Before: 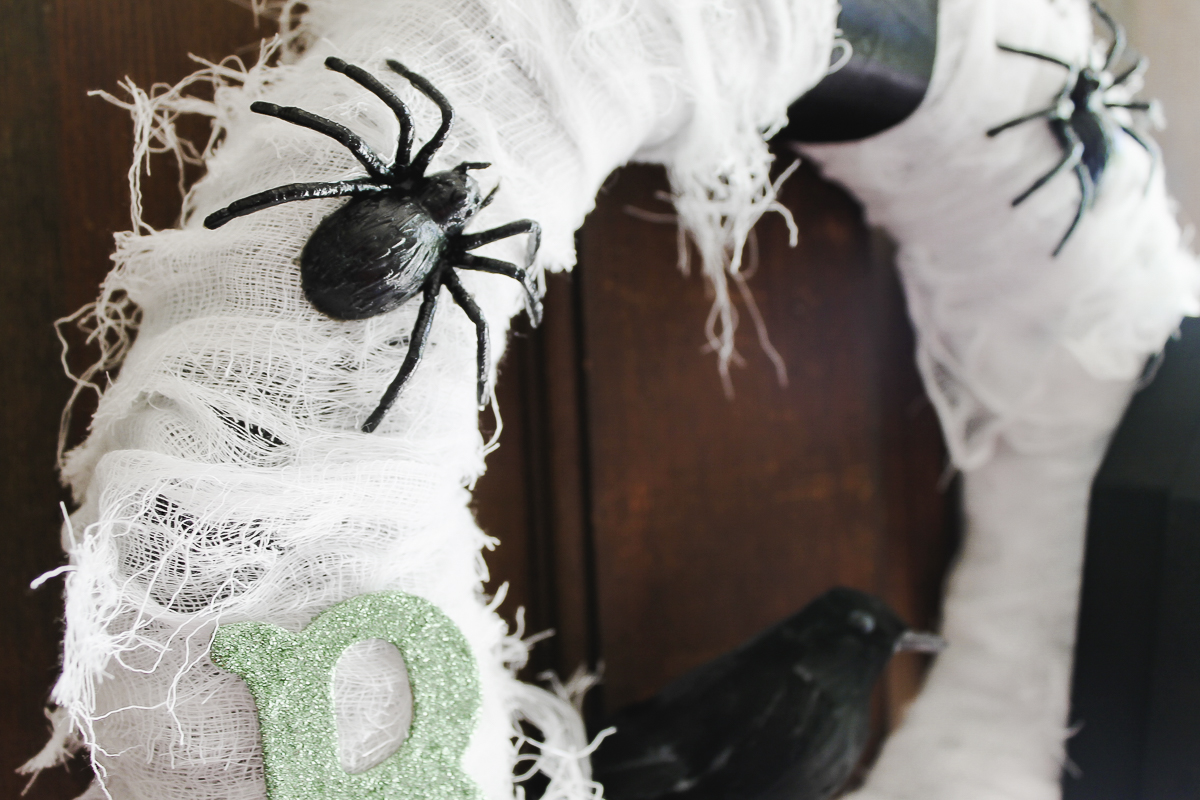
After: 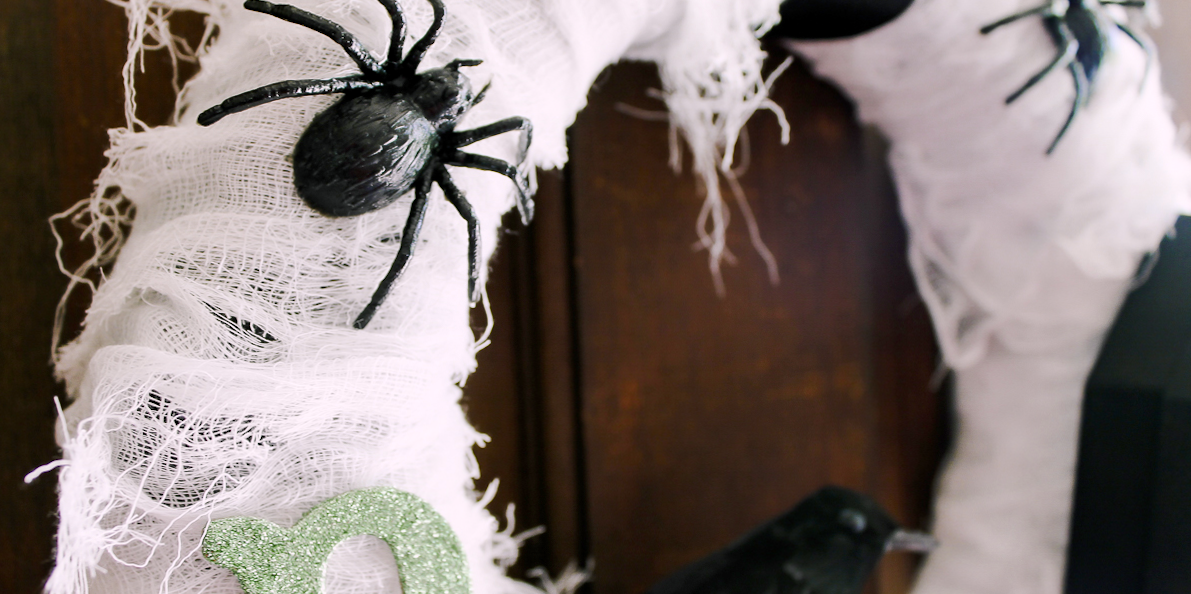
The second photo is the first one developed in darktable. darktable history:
crop and rotate: top 12.5%, bottom 12.5%
rotate and perspective: rotation 0.192°, lens shift (horizontal) -0.015, crop left 0.005, crop right 0.996, crop top 0.006, crop bottom 0.99
color balance rgb: shadows lift › chroma 2%, shadows lift › hue 217.2°, power › chroma 0.25%, power › hue 60°, highlights gain › chroma 1.5%, highlights gain › hue 309.6°, global offset › luminance -0.5%, perceptual saturation grading › global saturation 15%, global vibrance 20%
